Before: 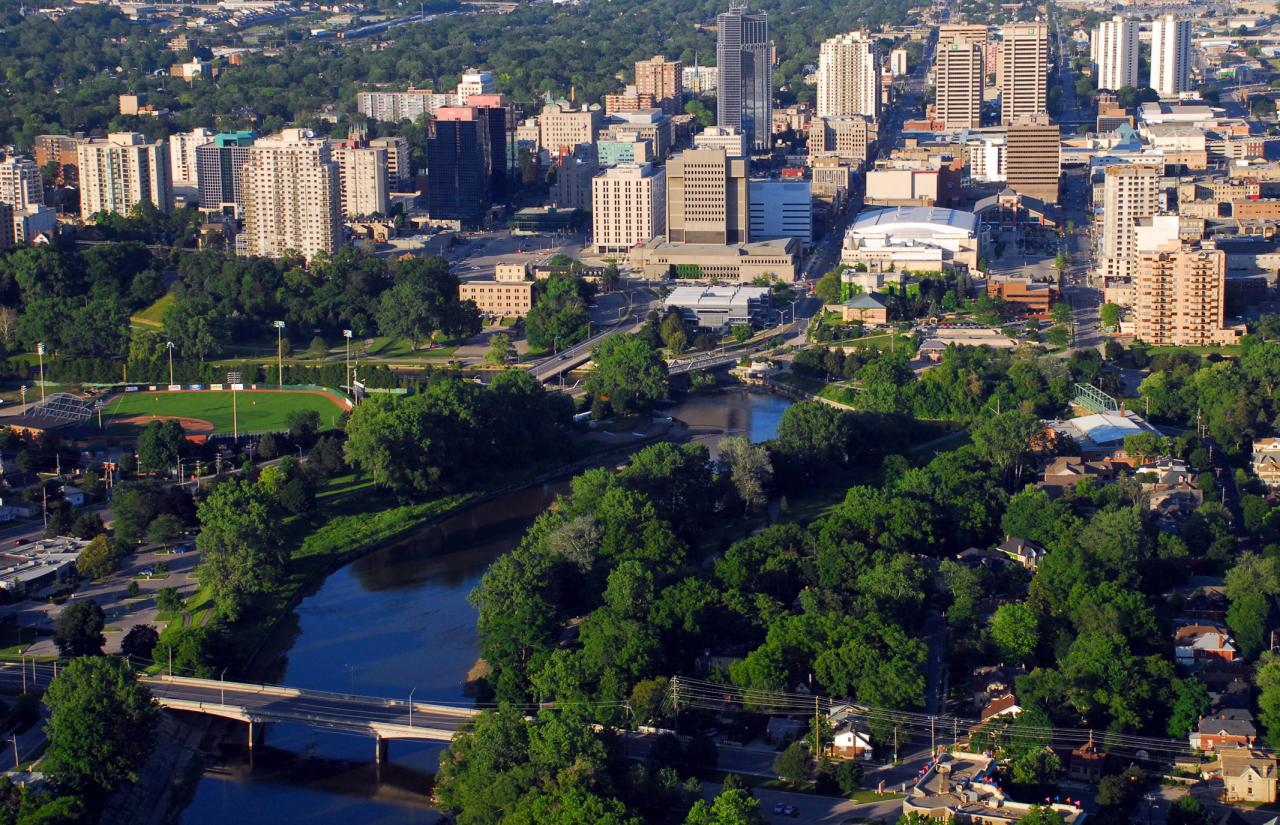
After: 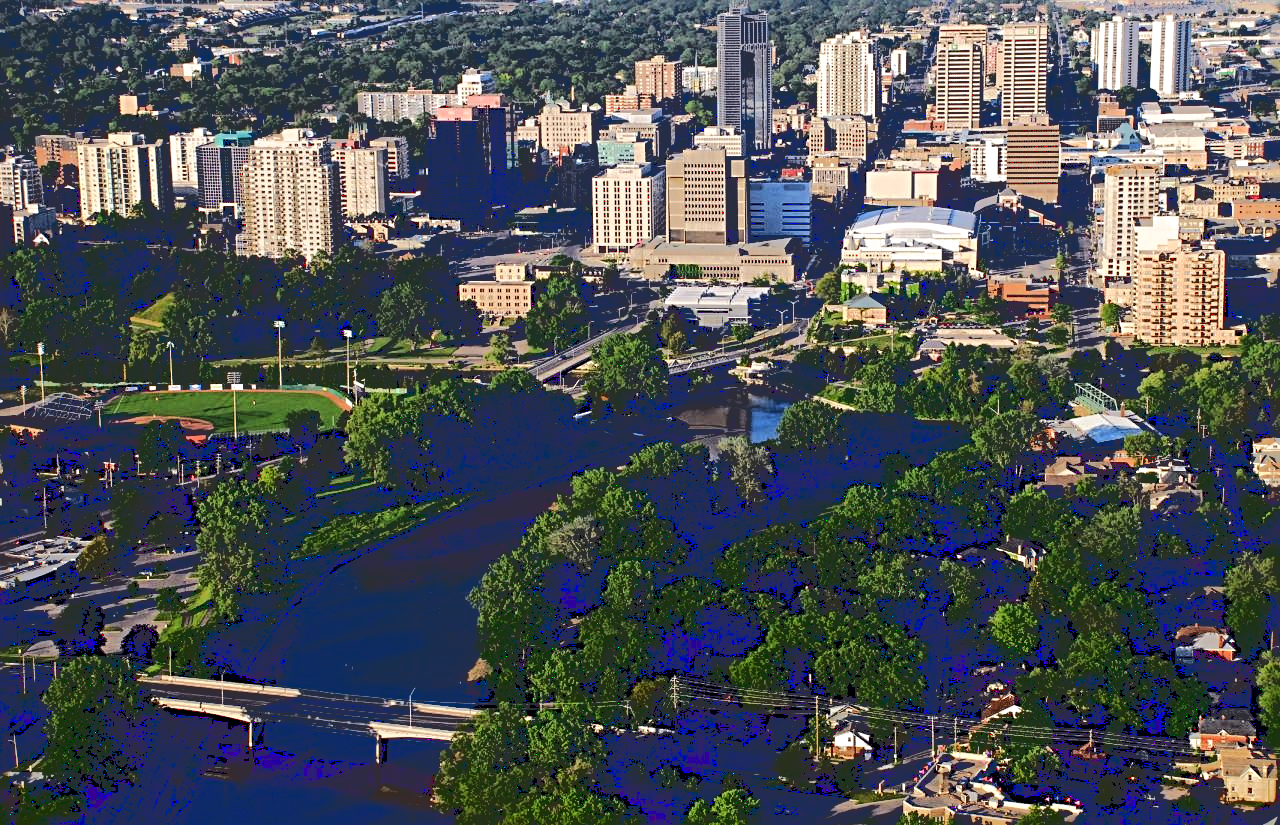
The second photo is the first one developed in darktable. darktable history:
base curve: curves: ch0 [(0.065, 0.026) (0.236, 0.358) (0.53, 0.546) (0.777, 0.841) (0.924, 0.992)]
sharpen: radius 3.966
